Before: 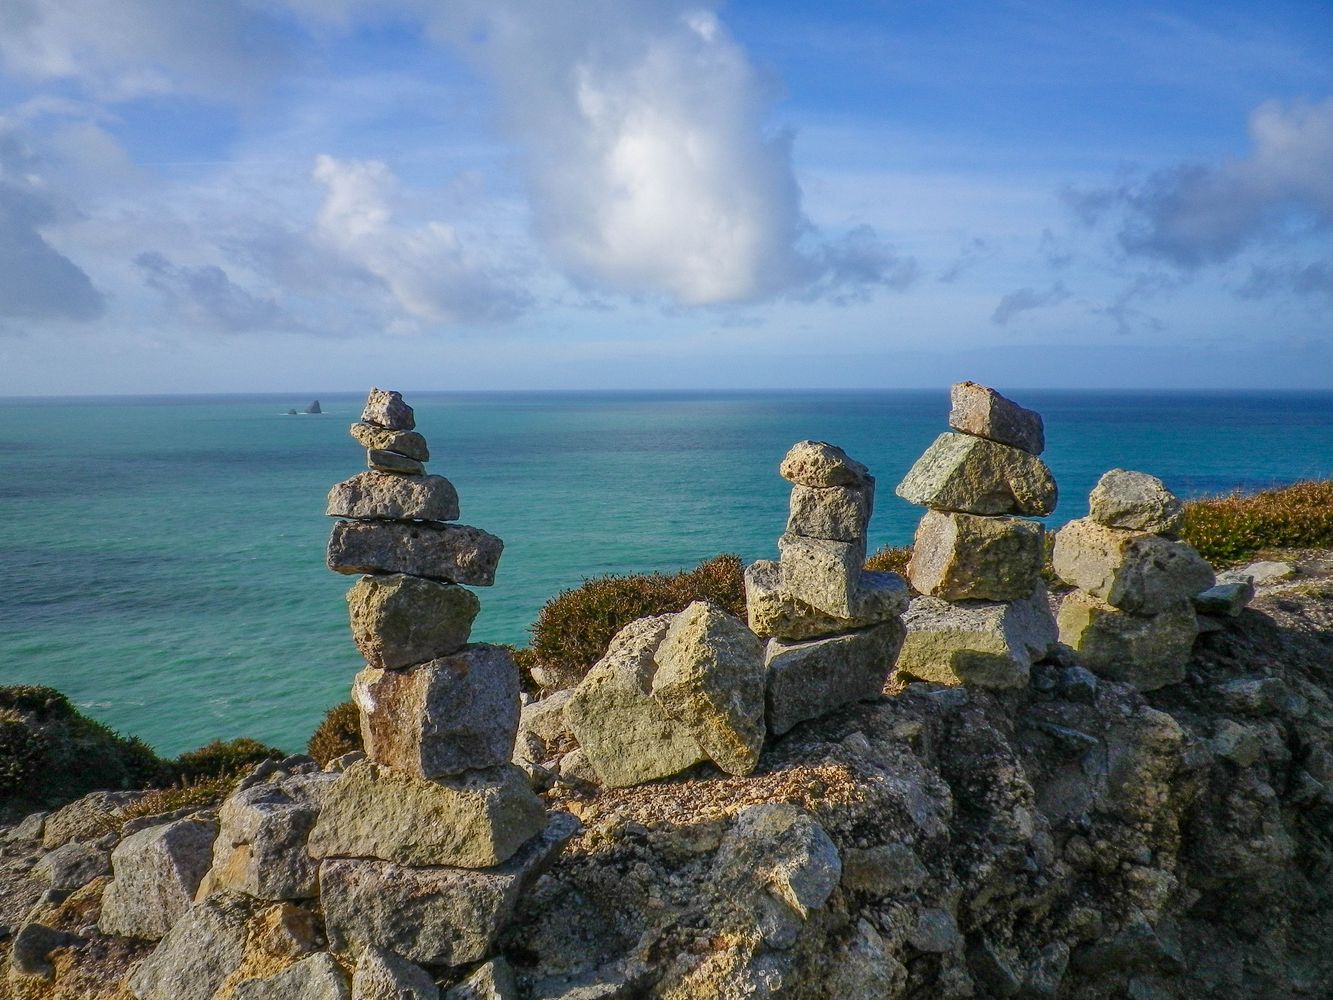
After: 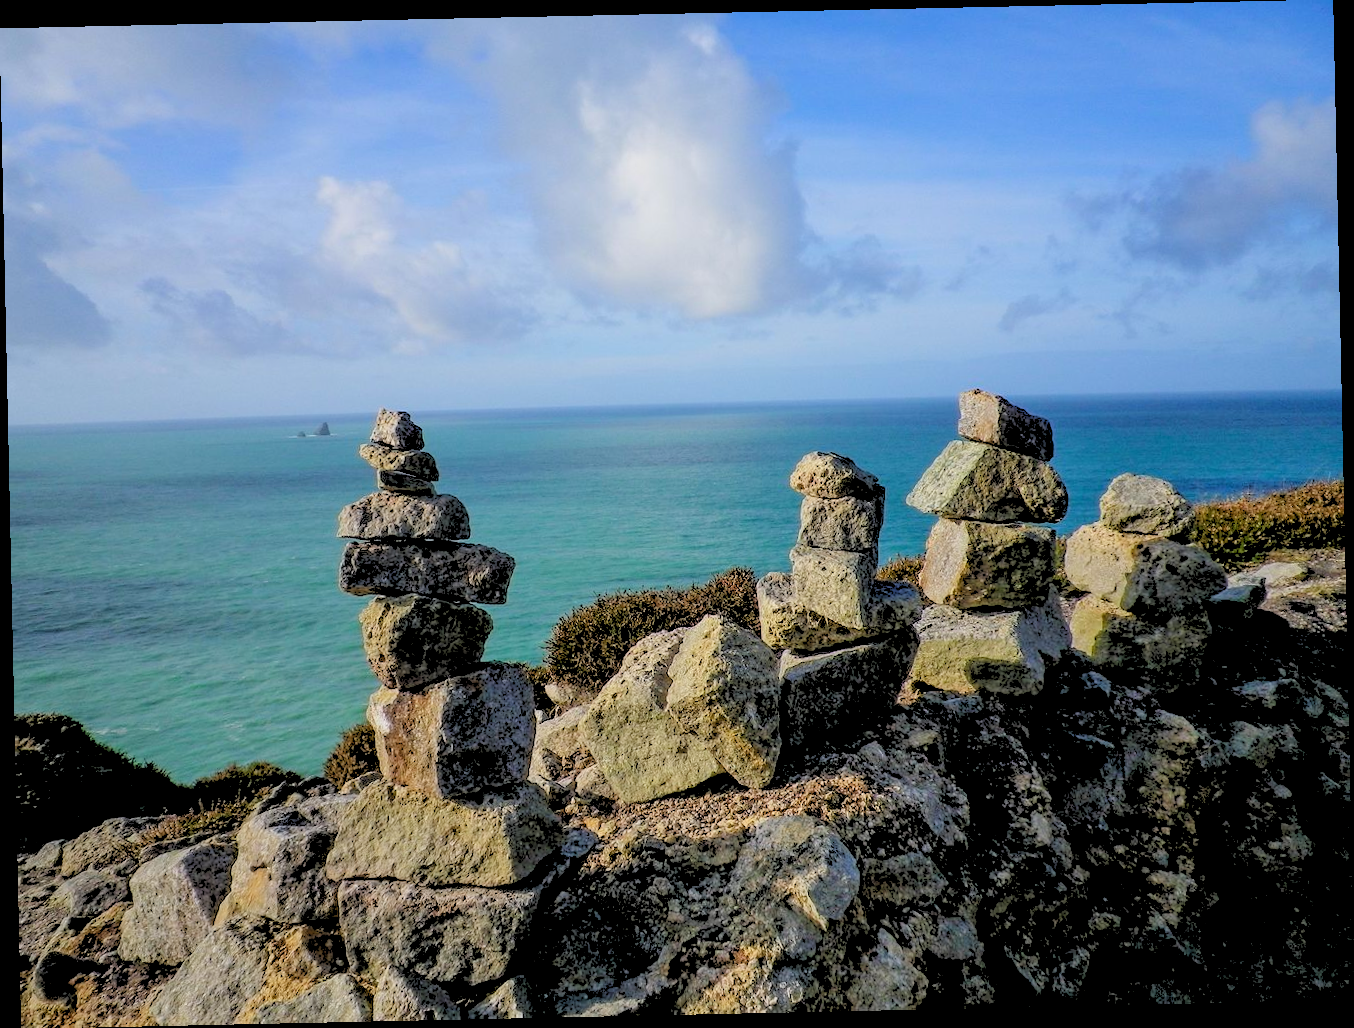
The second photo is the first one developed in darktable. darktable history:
exposure: exposure -0.293 EV, compensate highlight preservation false
rgb levels: levels [[0.027, 0.429, 0.996], [0, 0.5, 1], [0, 0.5, 1]]
rotate and perspective: rotation -1.24°, automatic cropping off
